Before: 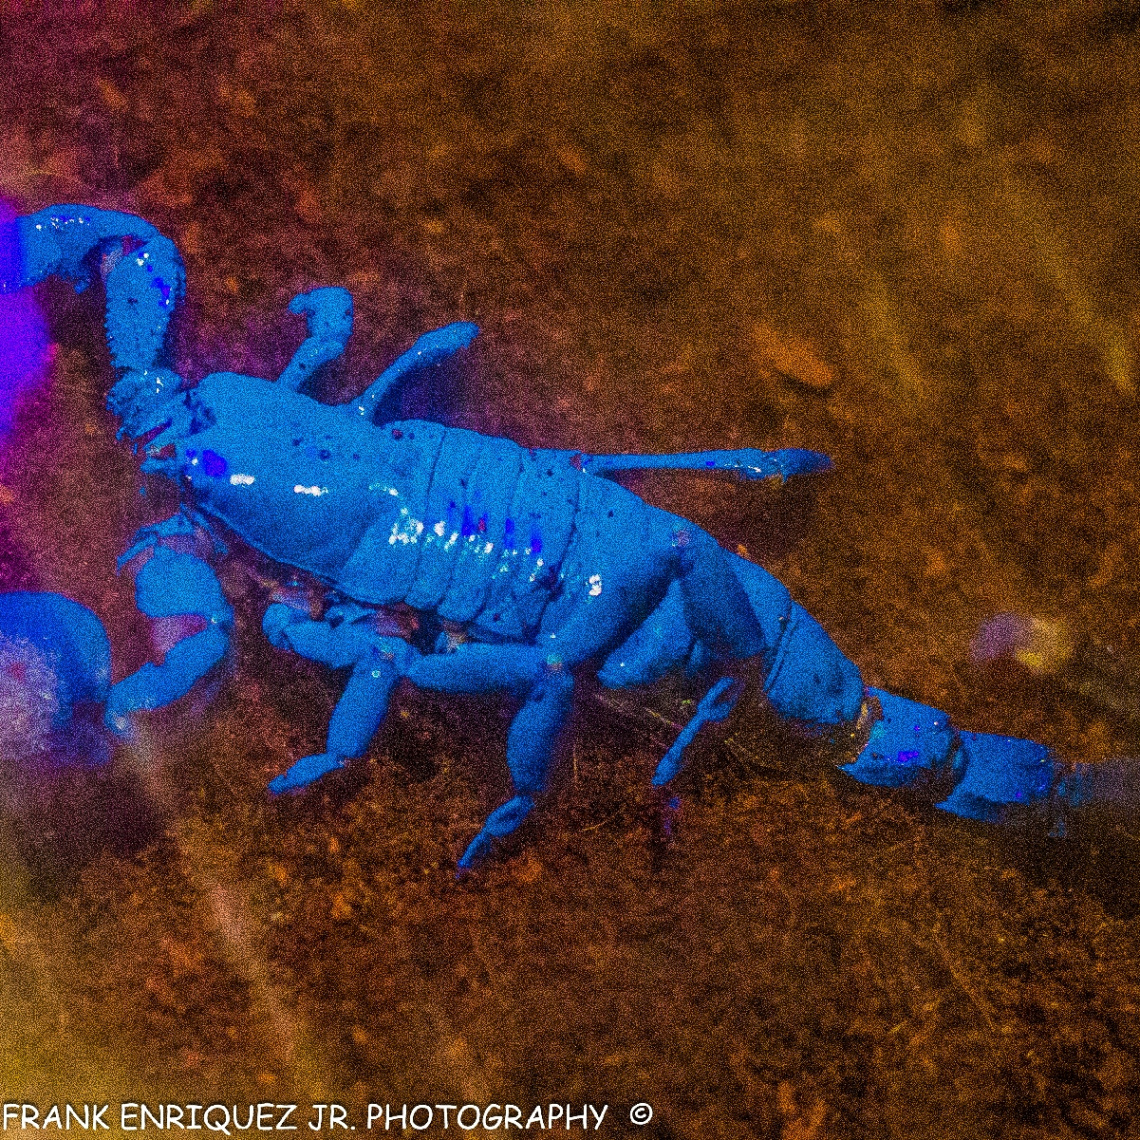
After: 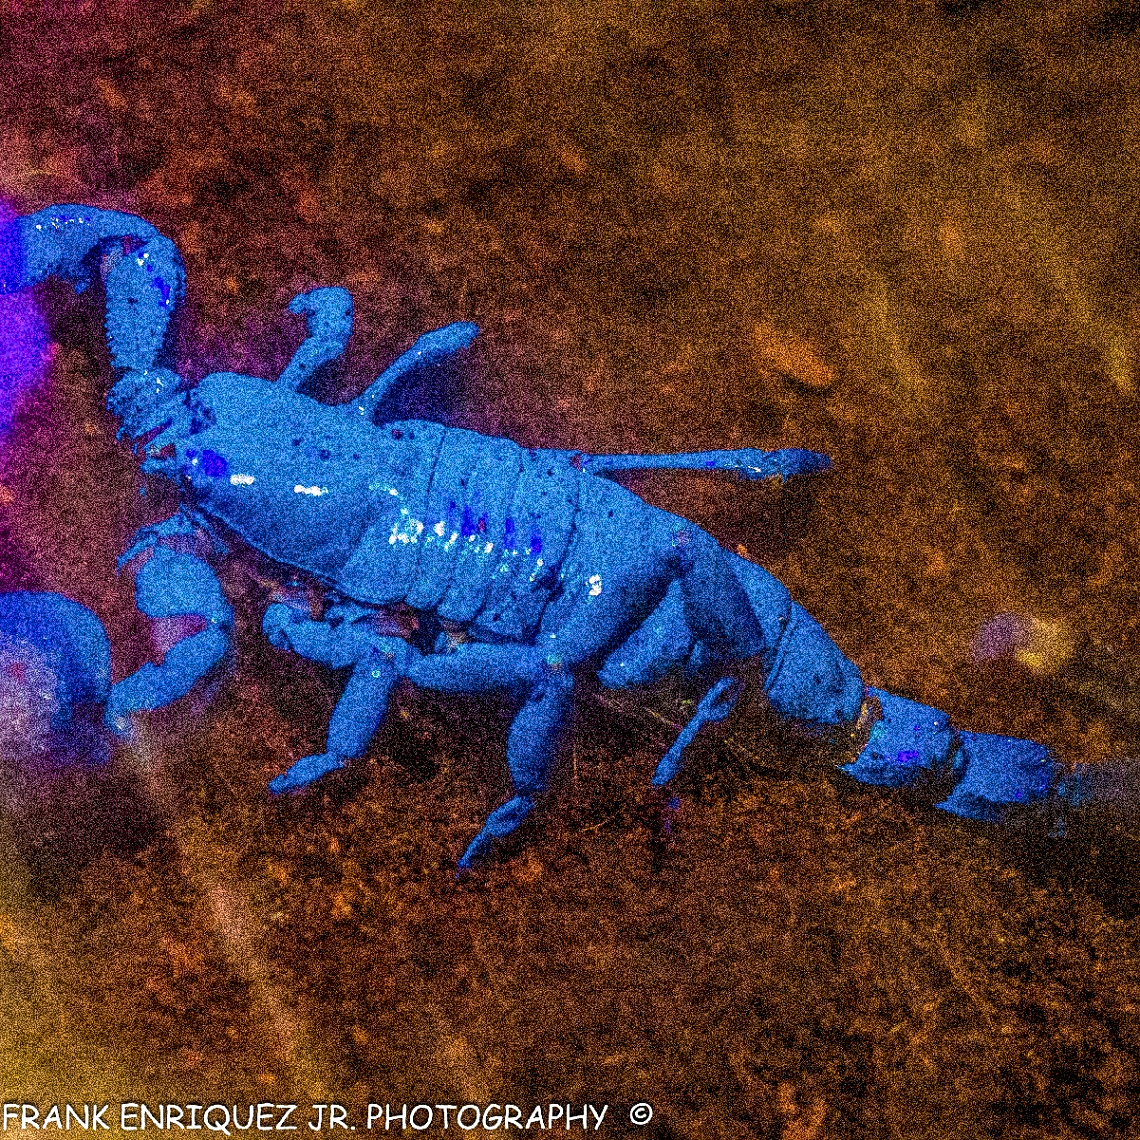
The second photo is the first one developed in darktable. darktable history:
local contrast: highlights 100%, shadows 100%, detail 200%, midtone range 0.2
grain: coarseness 46.9 ISO, strength 50.21%, mid-tones bias 0%
sharpen: radius 1
